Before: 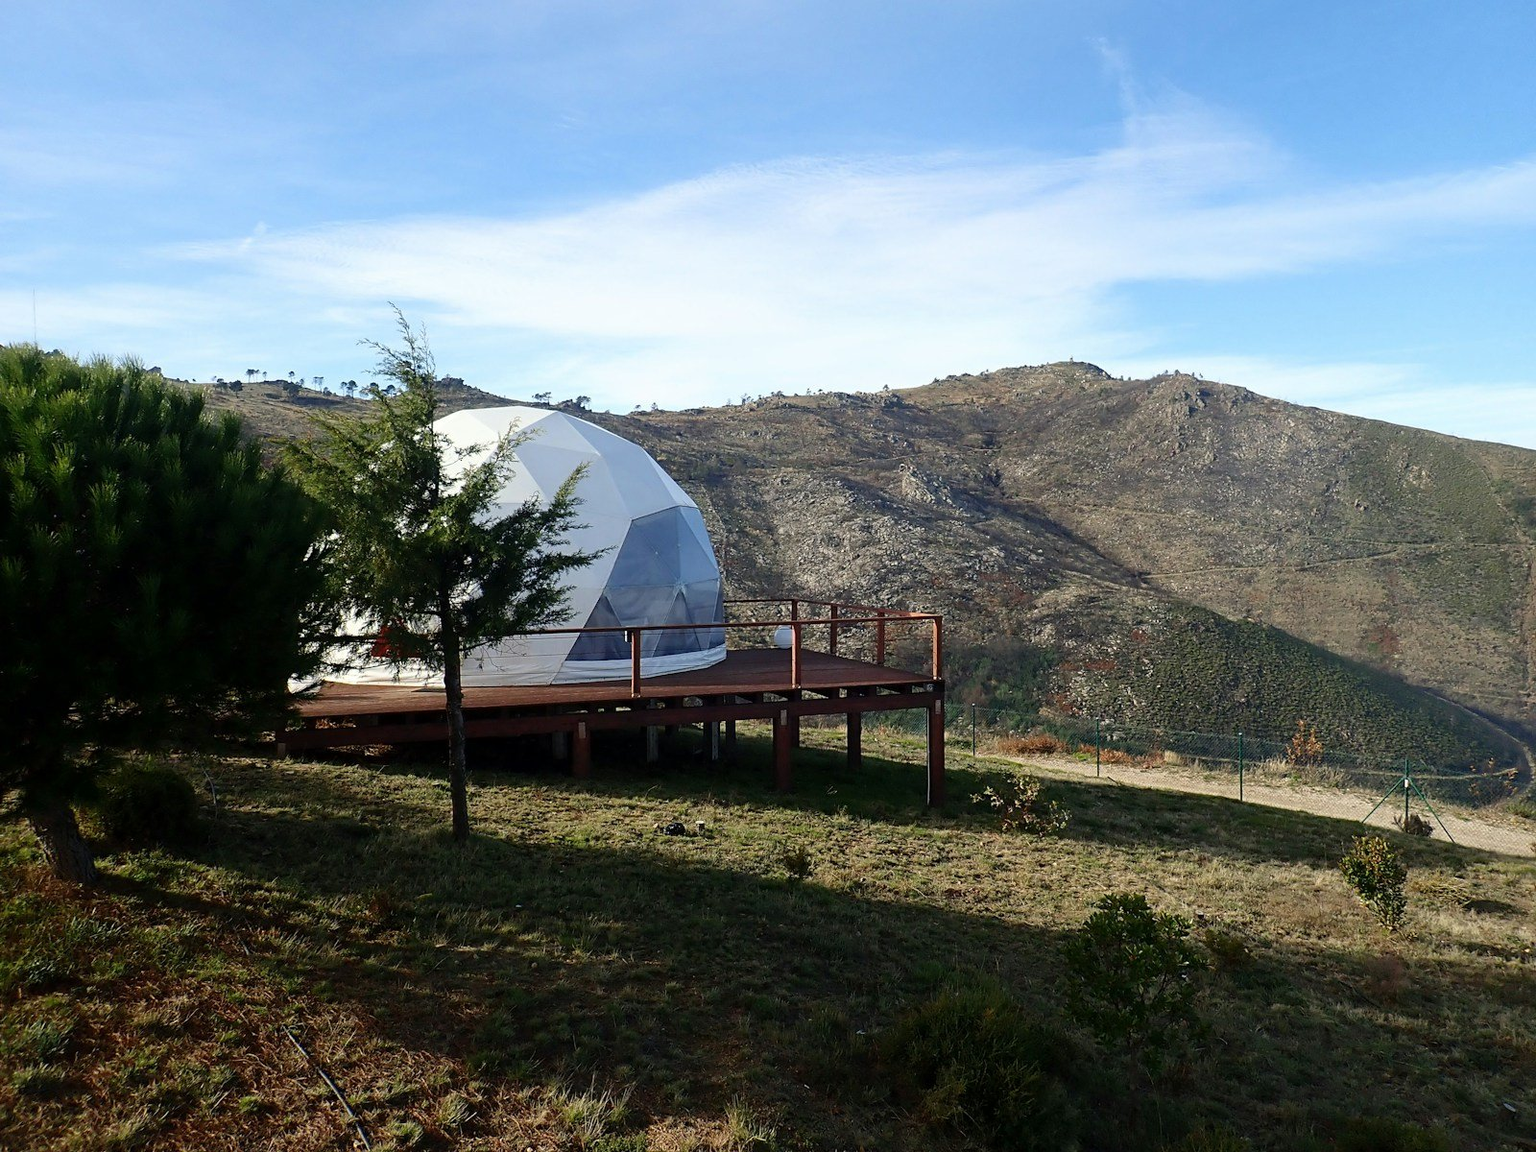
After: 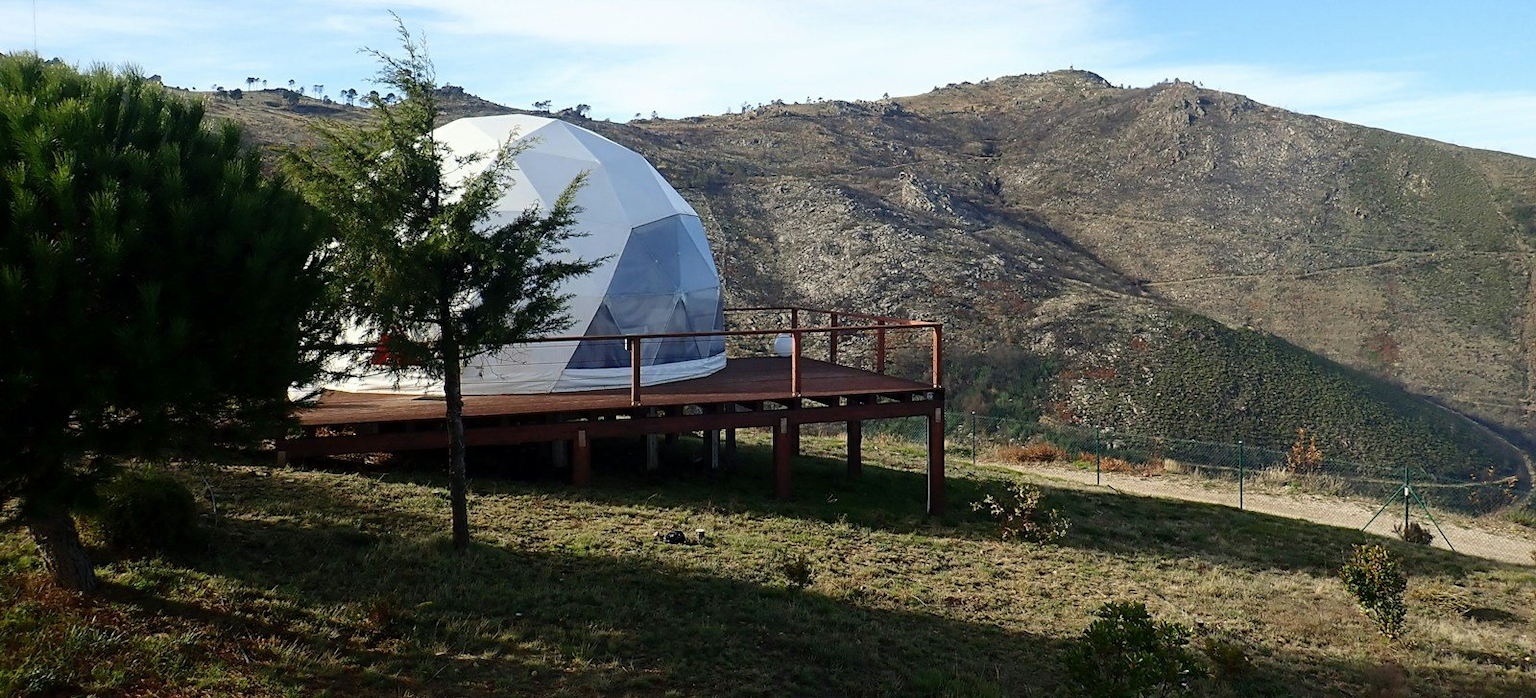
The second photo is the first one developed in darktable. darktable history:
crop and rotate: top 25.389%, bottom 13.941%
